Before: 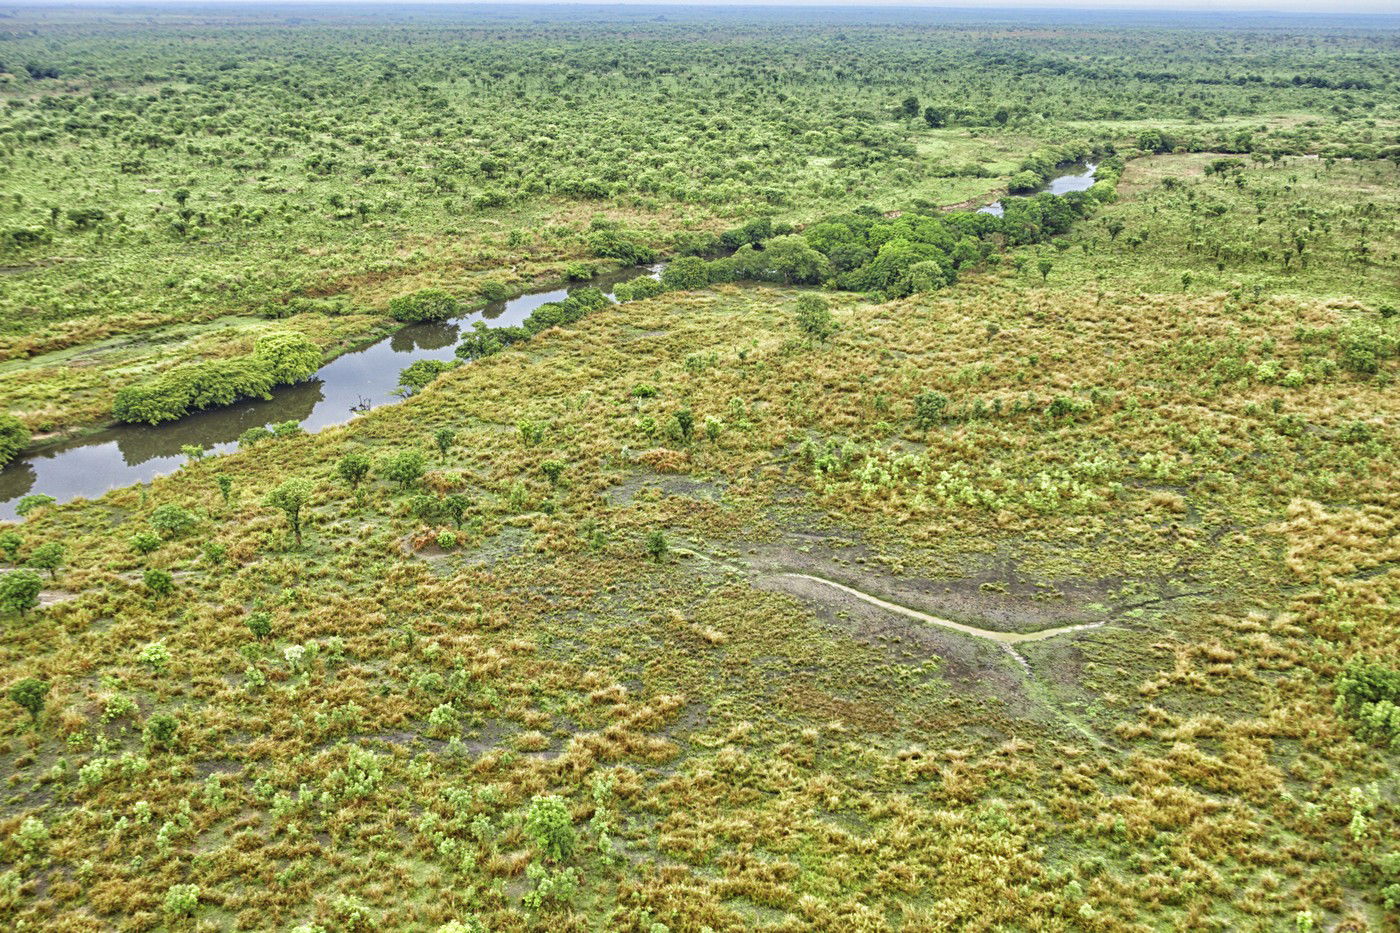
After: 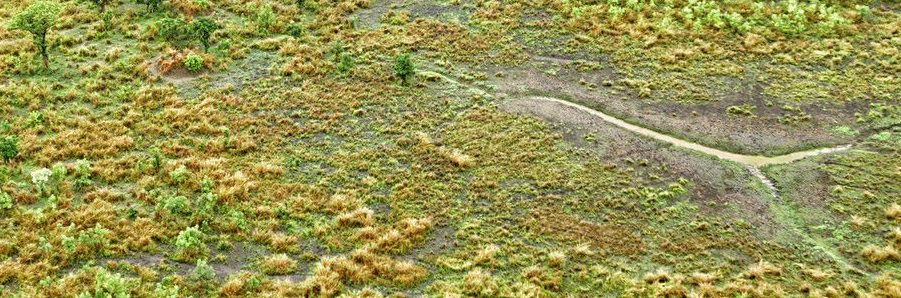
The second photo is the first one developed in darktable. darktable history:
exposure: compensate highlight preservation false
crop: left 18.091%, top 51.13%, right 17.525%, bottom 16.85%
